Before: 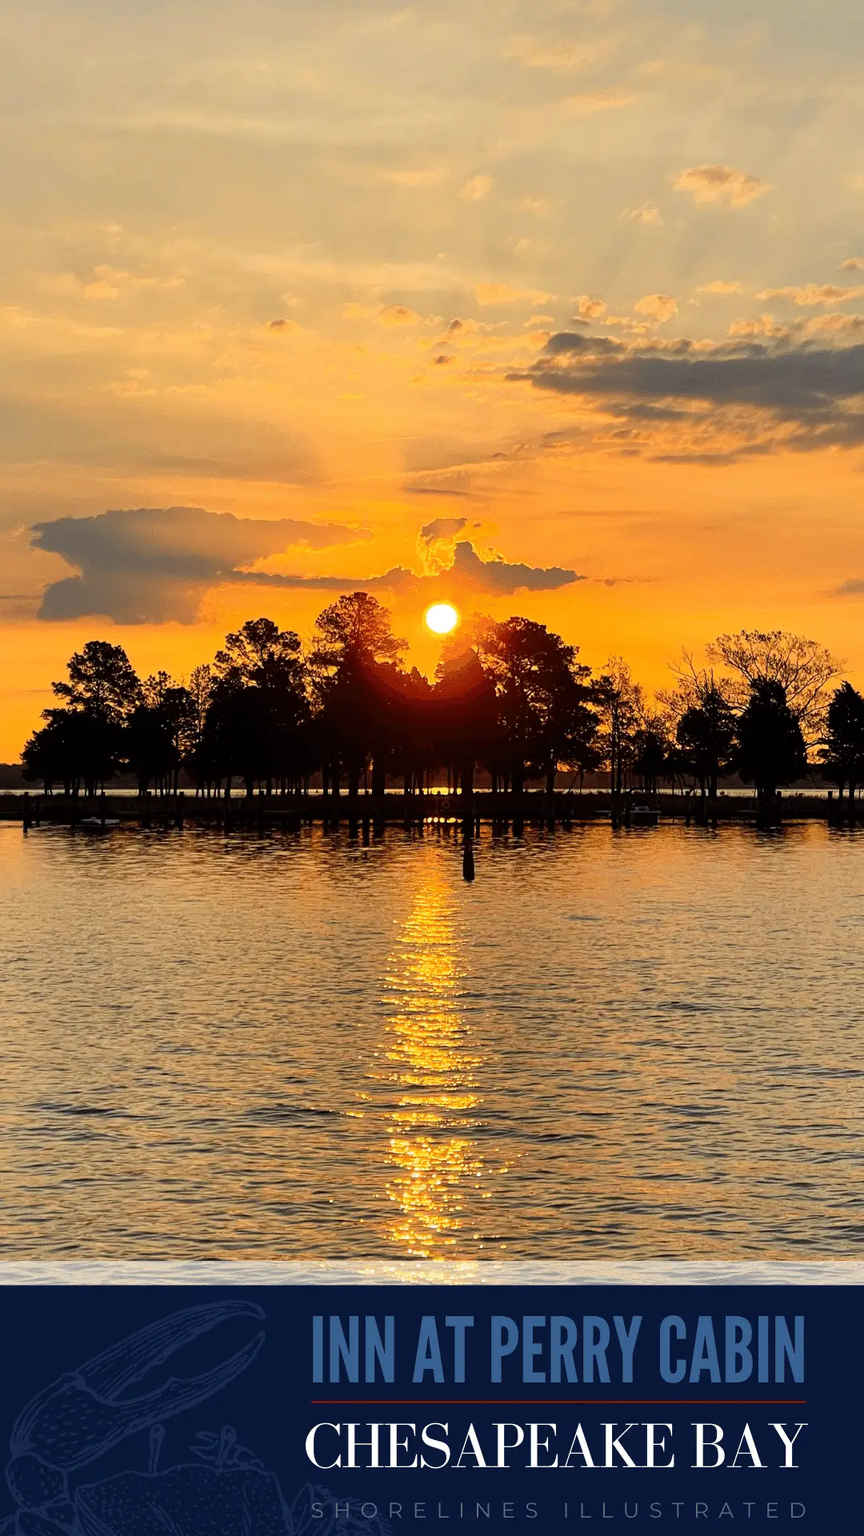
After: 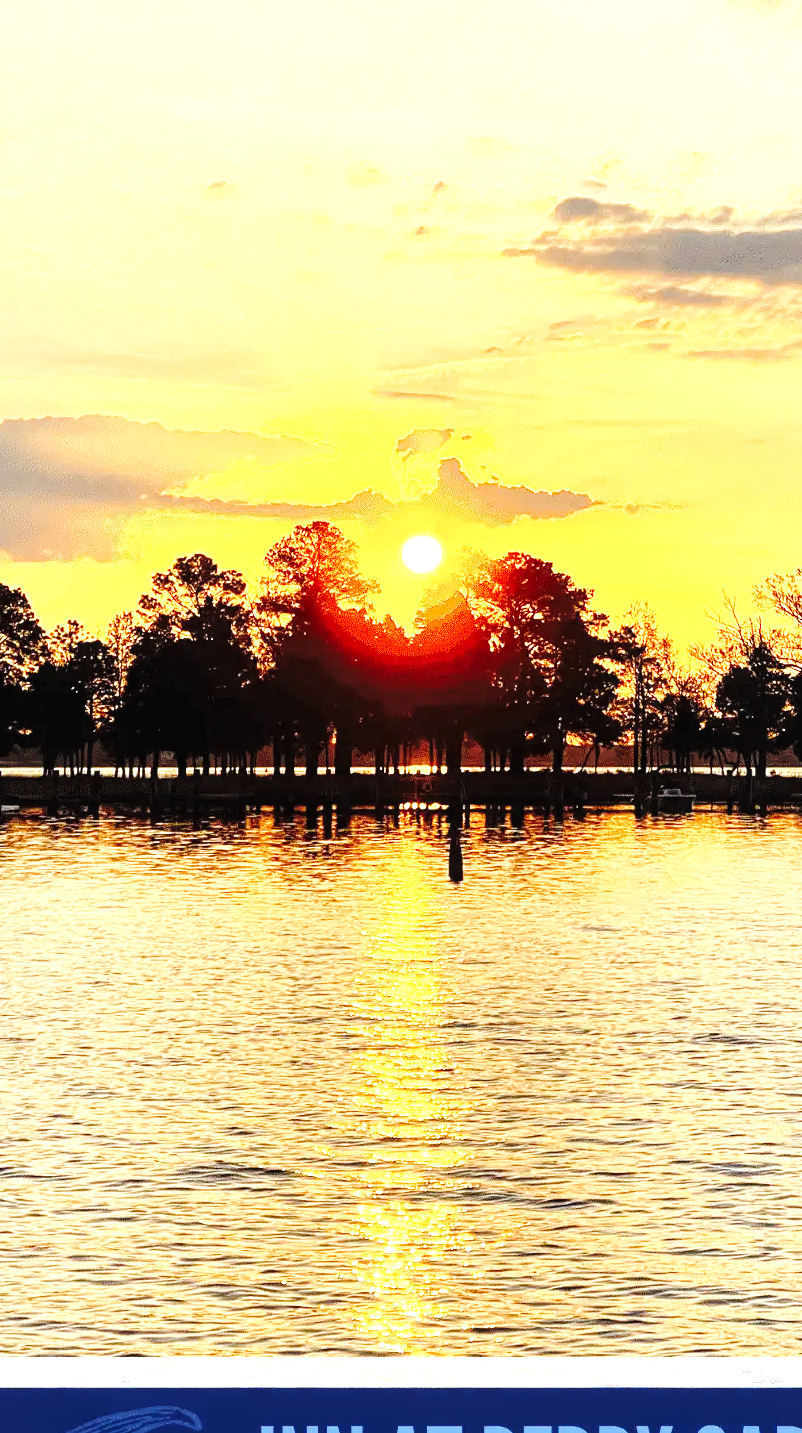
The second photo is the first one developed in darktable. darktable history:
exposure: black level correction 0, exposure 1.385 EV, compensate highlight preservation false
local contrast: highlights 98%, shadows 86%, detail 160%, midtone range 0.2
levels: mode automatic, black 0.056%, levels [0.514, 0.759, 1]
crop and rotate: left 12.121%, top 11.417%, right 13.597%, bottom 13.909%
base curve: curves: ch0 [(0, 0) (0.036, 0.025) (0.121, 0.166) (0.206, 0.329) (0.605, 0.79) (1, 1)], preserve colors none
